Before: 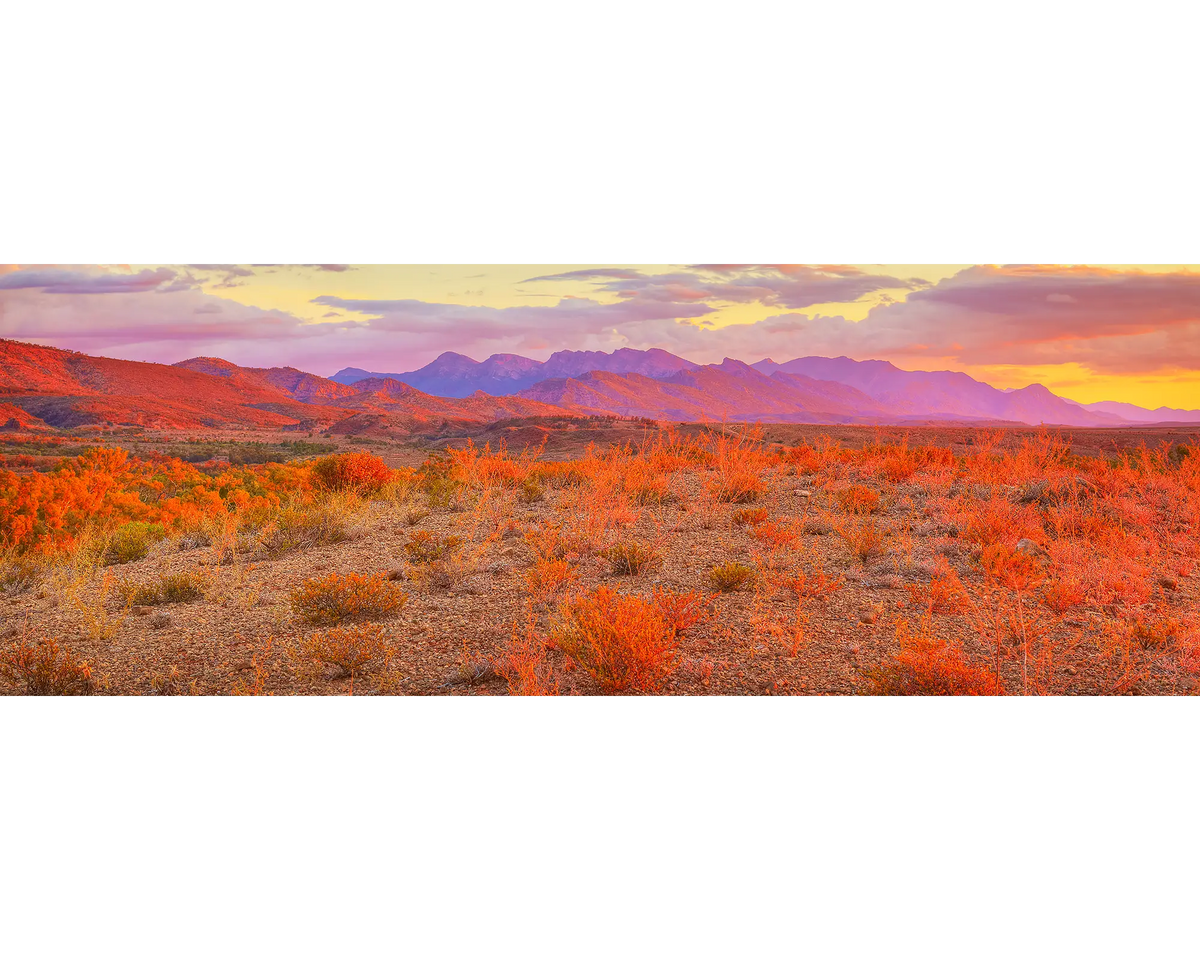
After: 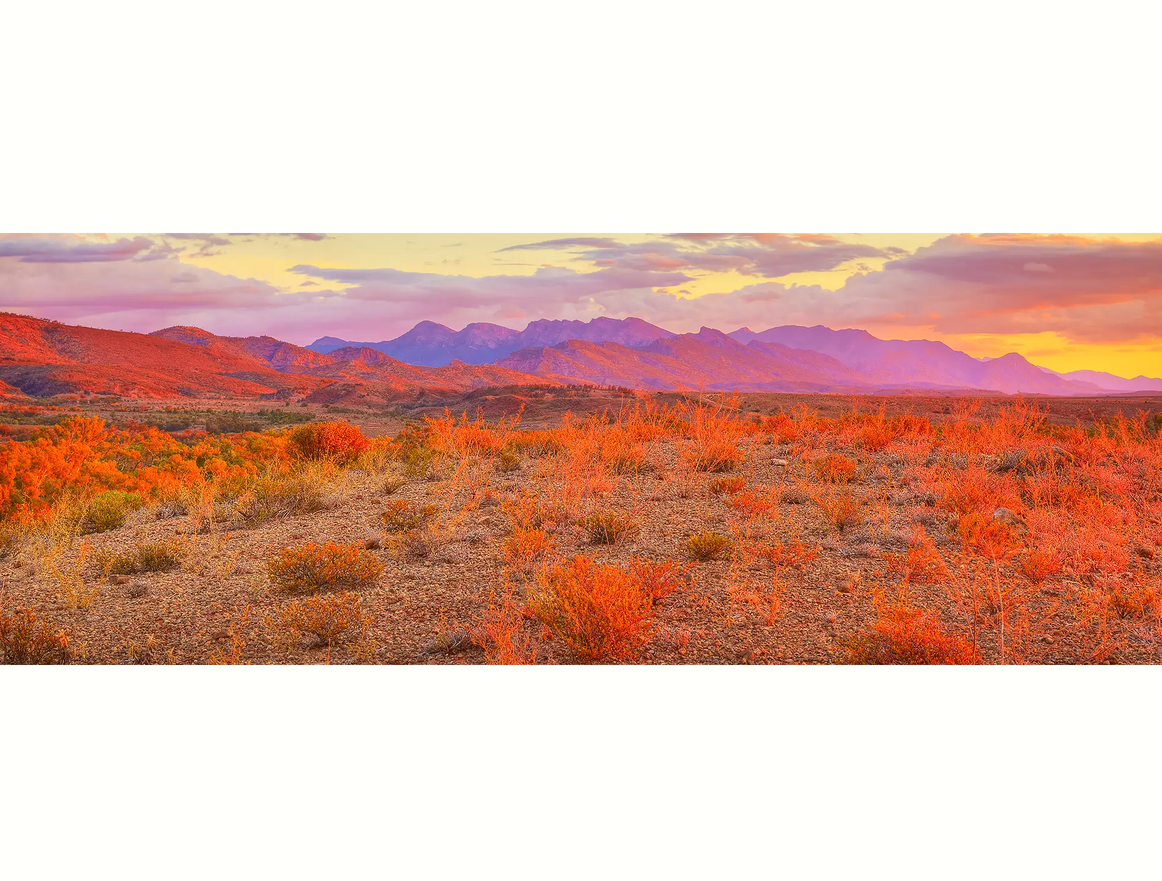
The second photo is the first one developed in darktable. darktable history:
crop: left 1.964%, top 3.251%, right 1.122%, bottom 4.933%
contrast brightness saturation: contrast 0.05
white balance: red 1.009, blue 0.985
